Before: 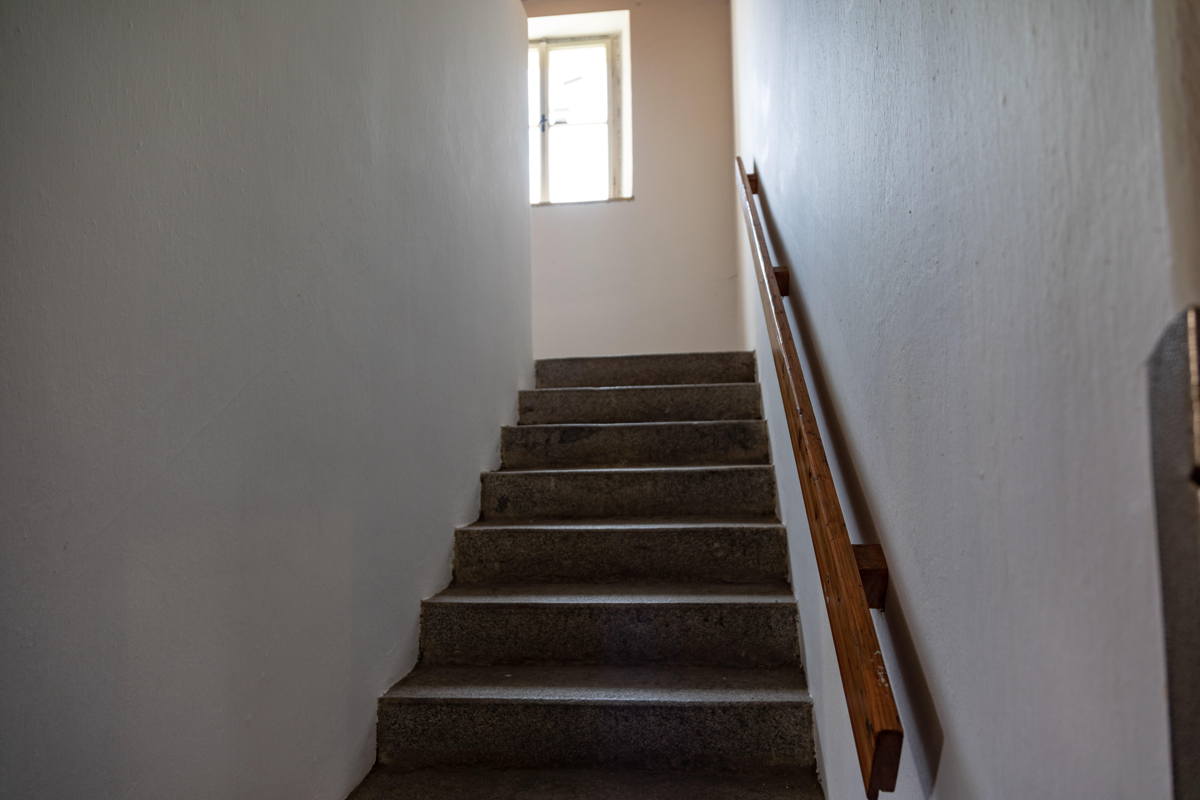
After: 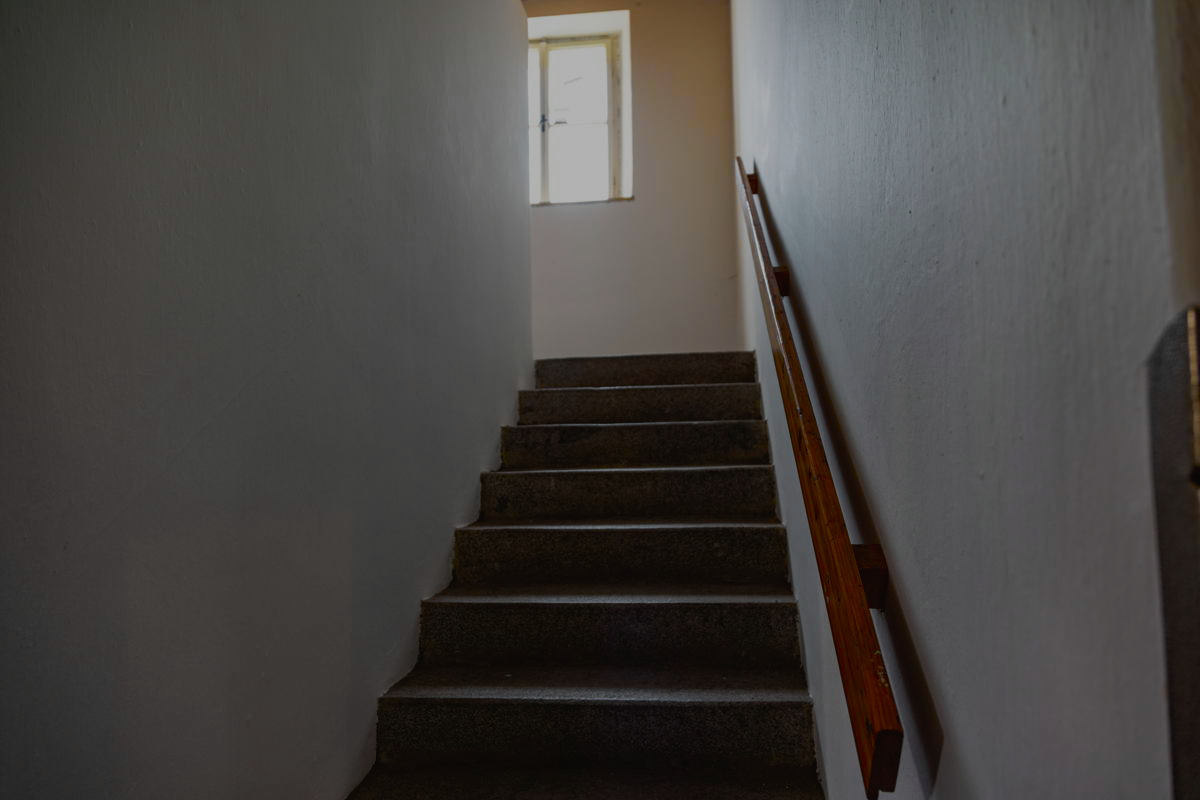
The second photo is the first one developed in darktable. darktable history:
exposure: exposure -1 EV, compensate highlight preservation false
base curve: curves: ch0 [(0, 0) (0.74, 0.67) (1, 1)]
tone curve: curves: ch0 [(0, 0.018) (0.036, 0.038) (0.15, 0.131) (0.27, 0.247) (0.545, 0.561) (0.761, 0.761) (1, 0.919)]; ch1 [(0, 0) (0.179, 0.173) (0.322, 0.32) (0.429, 0.431) (0.502, 0.5) (0.519, 0.522) (0.562, 0.588) (0.625, 0.67) (0.711, 0.745) (1, 1)]; ch2 [(0, 0) (0.29, 0.295) (0.404, 0.436) (0.497, 0.499) (0.521, 0.523) (0.561, 0.605) (0.657, 0.655) (0.712, 0.764) (1, 1)], color space Lab, independent channels, preserve colors none
